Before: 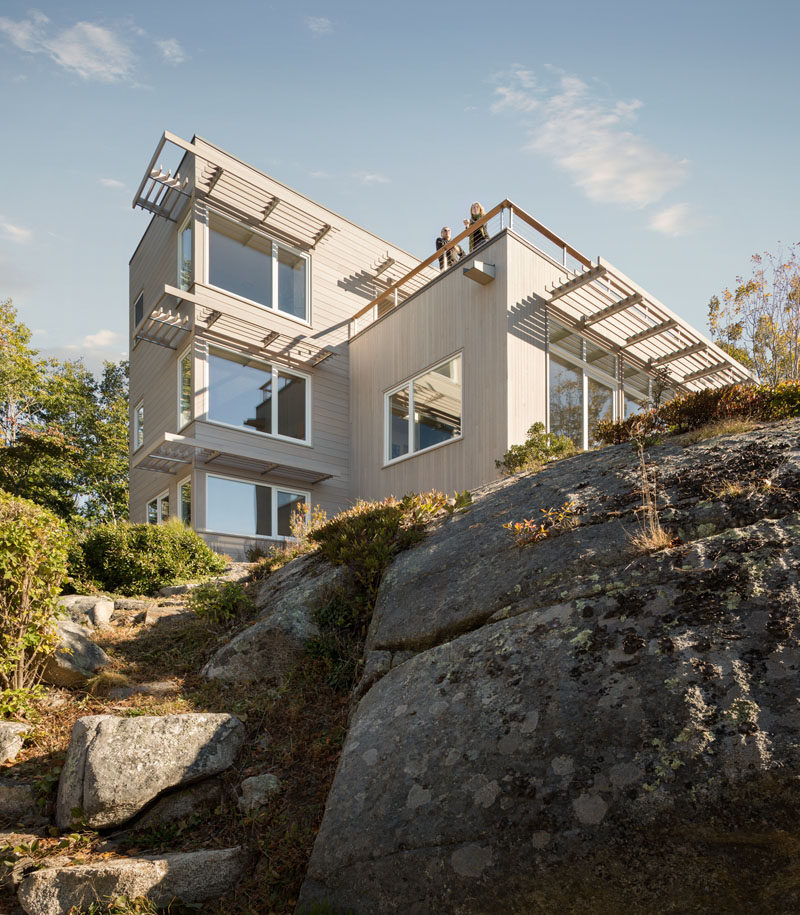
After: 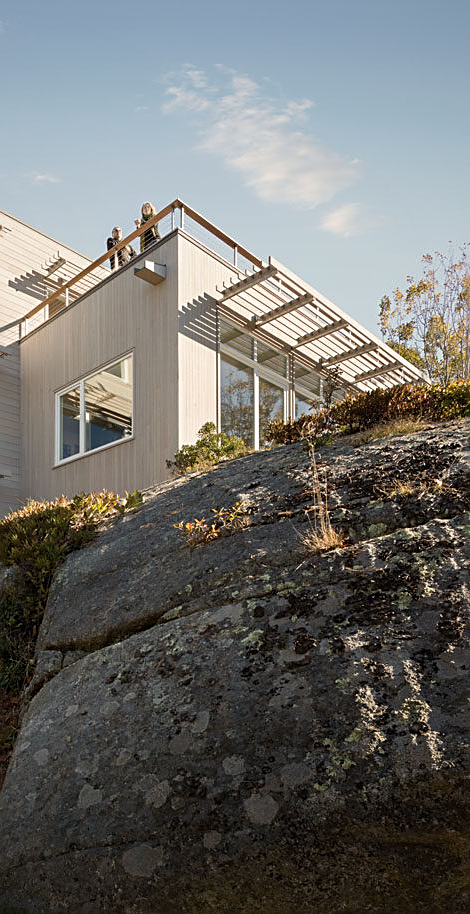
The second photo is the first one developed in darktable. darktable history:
crop: left 41.201%
sharpen: on, module defaults
